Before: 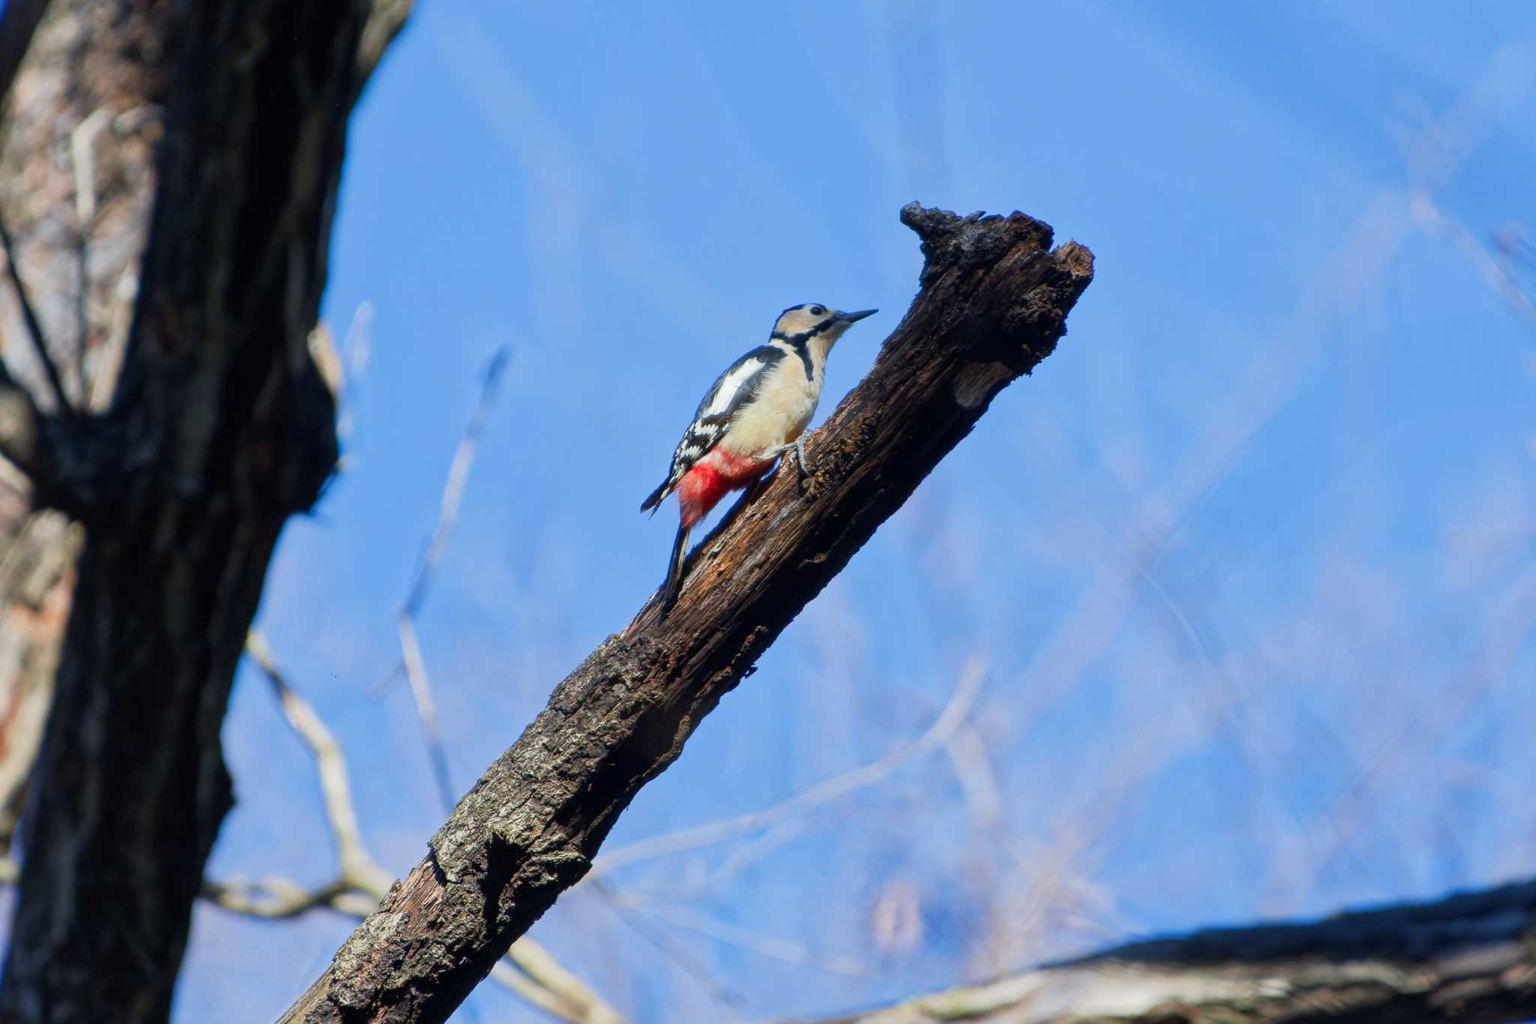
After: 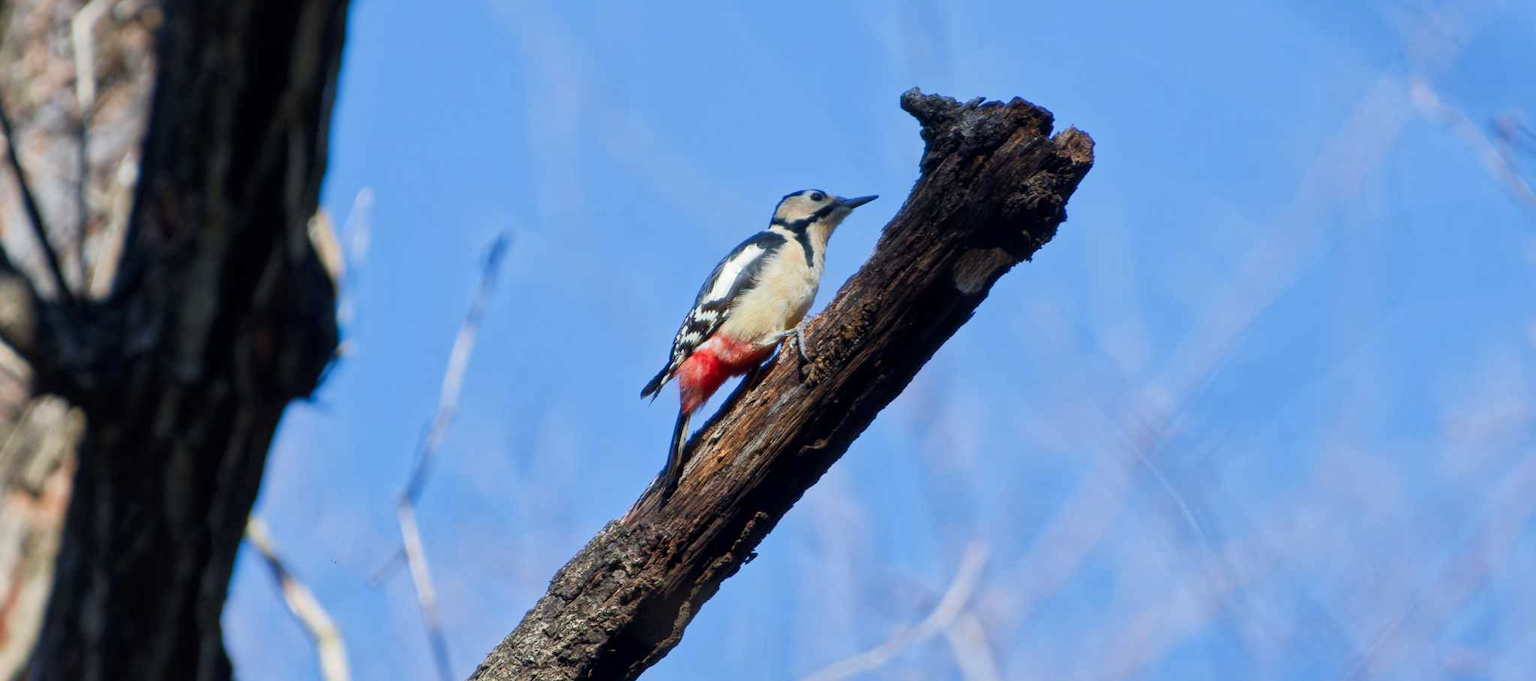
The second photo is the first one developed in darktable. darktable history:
crop: top 11.153%, bottom 22.243%
local contrast: mode bilateral grid, contrast 19, coarseness 50, detail 120%, midtone range 0.2
